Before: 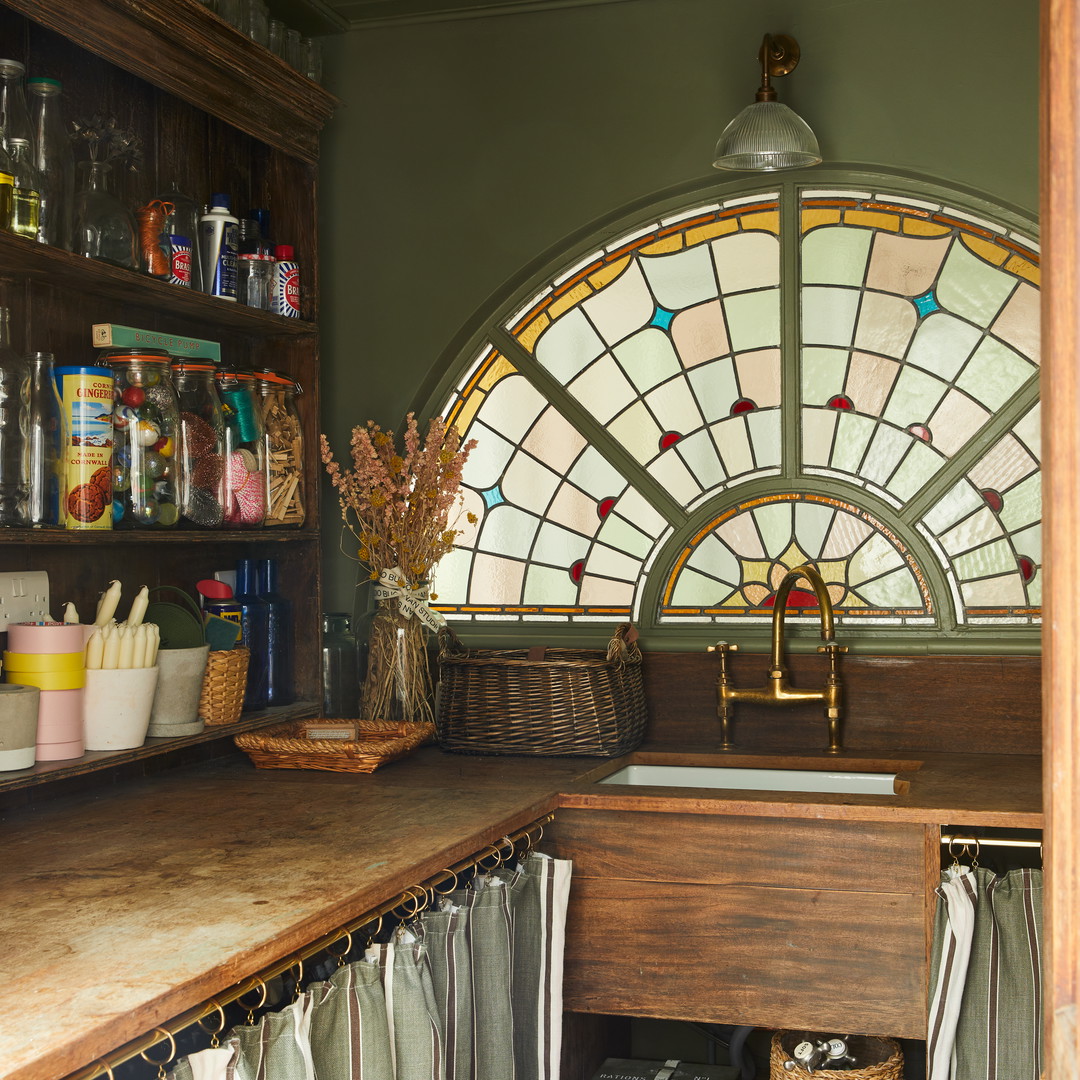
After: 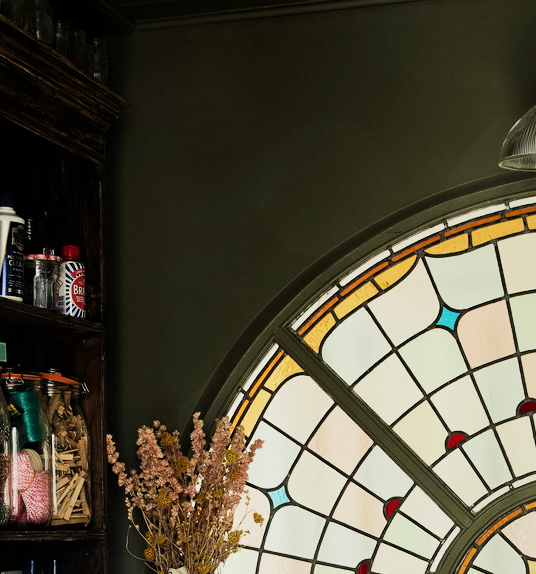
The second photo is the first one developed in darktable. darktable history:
crop: left 19.869%, right 30.469%, bottom 46.79%
filmic rgb: black relative exposure -5.01 EV, white relative exposure 3.96 EV, threshold 5.97 EV, hardness 2.9, contrast 1.298, enable highlight reconstruction true
contrast brightness saturation: contrast 0.153, brightness 0.046
